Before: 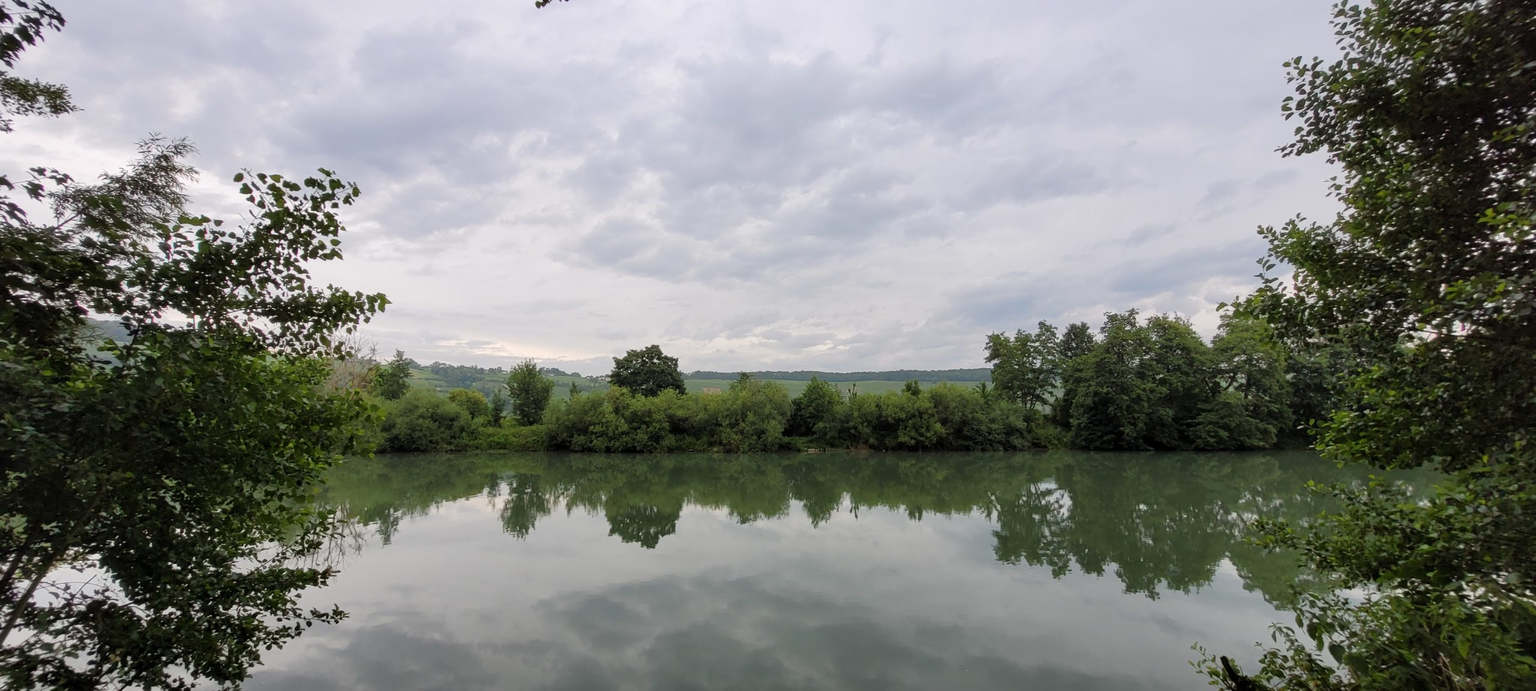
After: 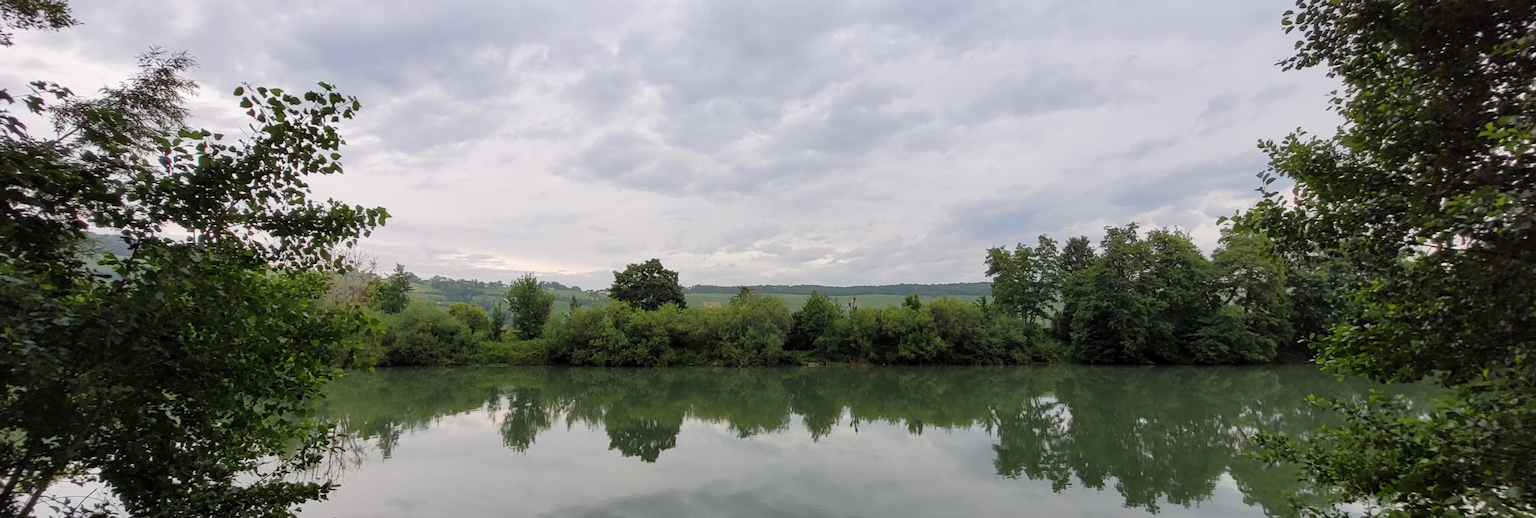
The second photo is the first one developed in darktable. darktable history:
crop and rotate: top 12.5%, bottom 12.5%
exposure: compensate highlight preservation false
